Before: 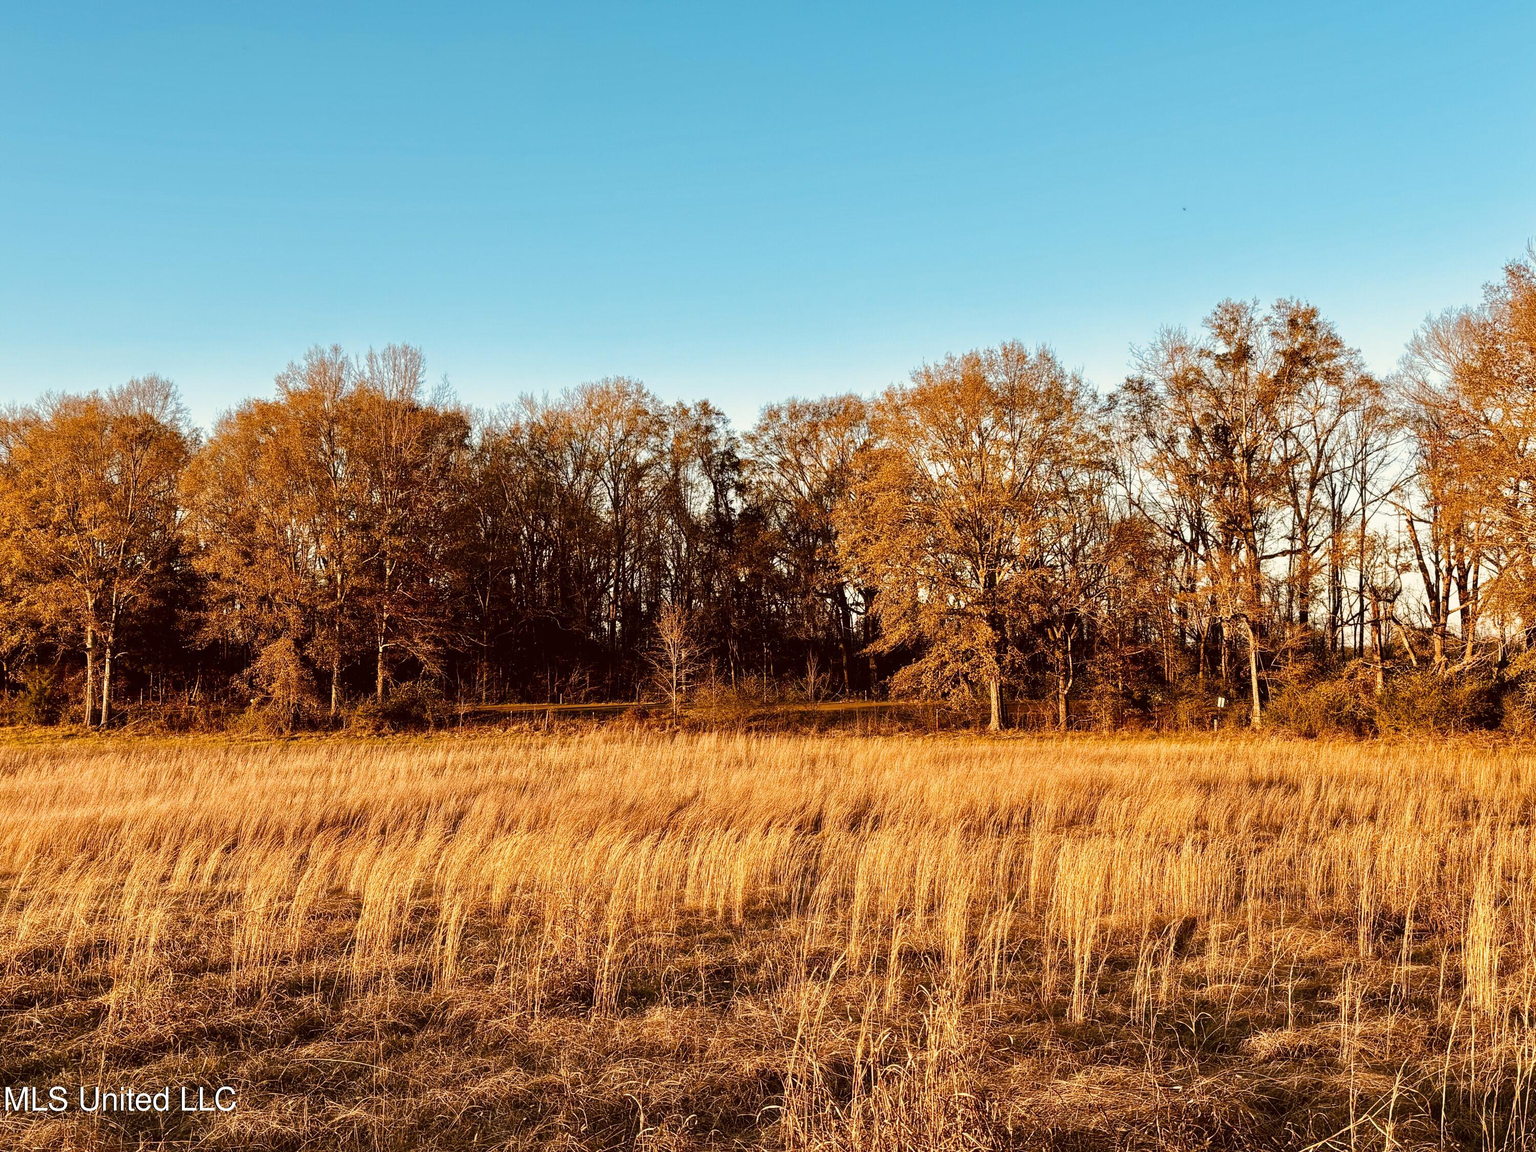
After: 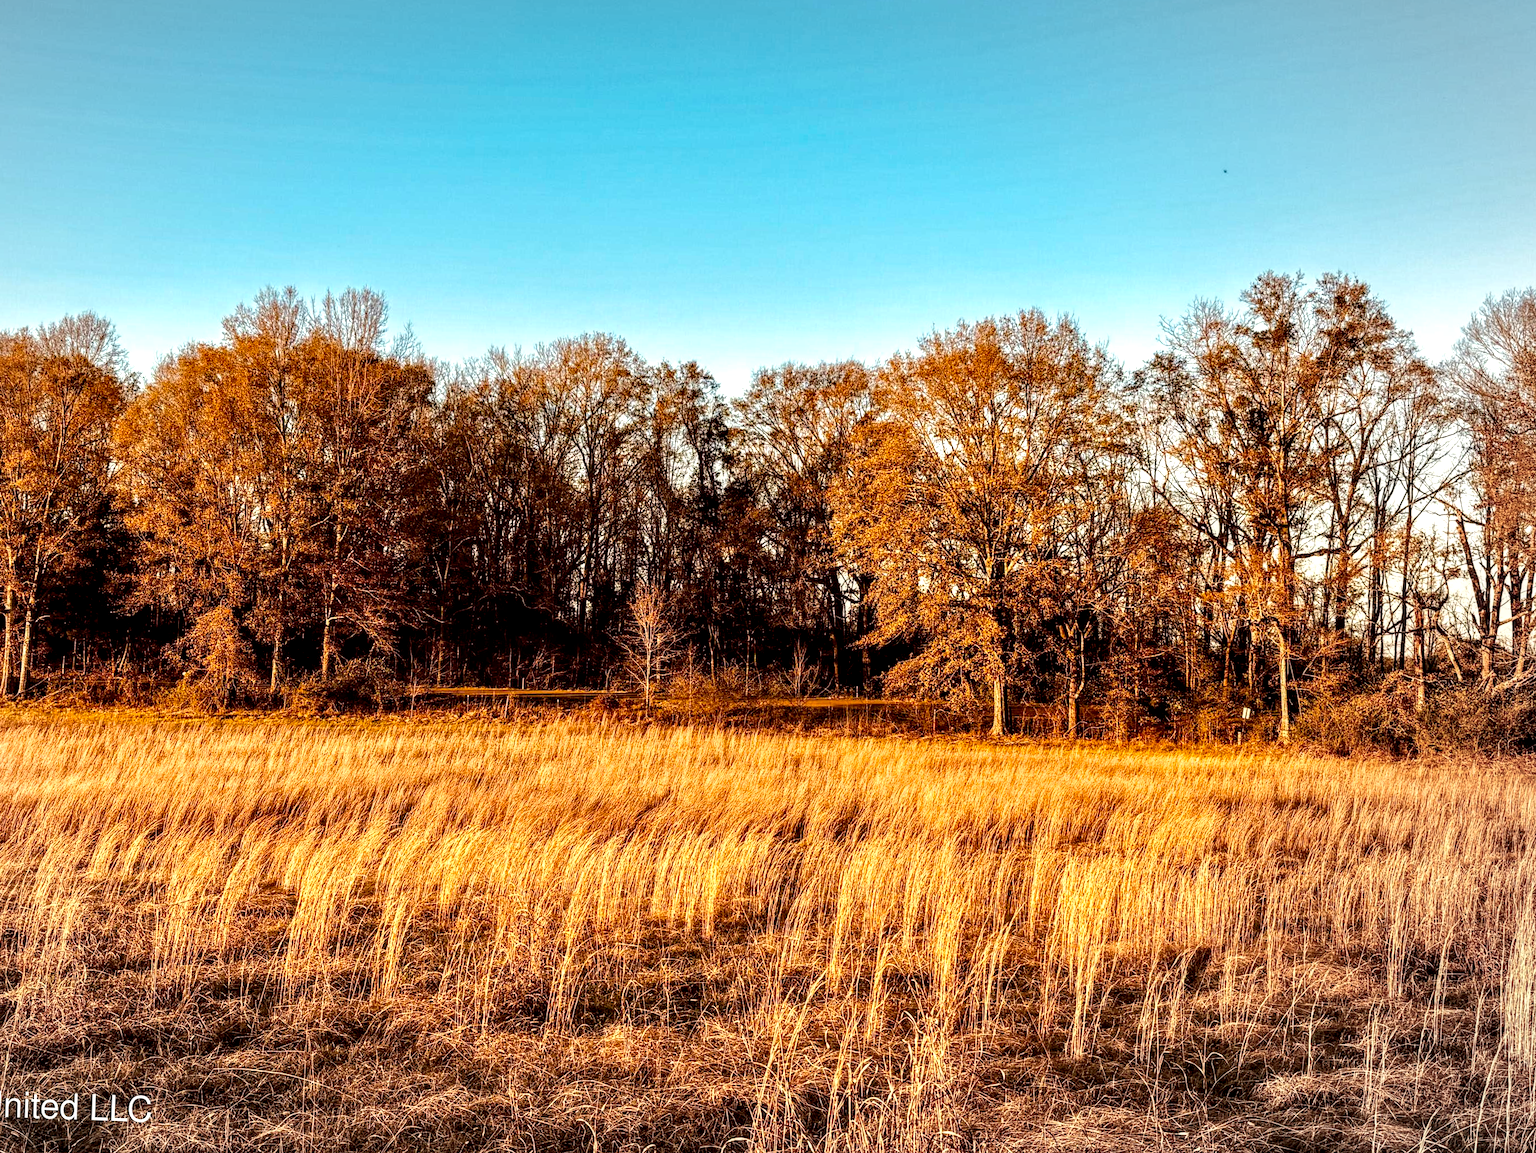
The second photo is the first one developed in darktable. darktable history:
local contrast: detail 161%
crop and rotate: angle -2.04°, left 3.108%, top 3.889%, right 1.402%, bottom 0.522%
vignetting: fall-off radius 59.79%, brightness -0.159, center (-0.149, 0.01), automatic ratio true
haze removal: compatibility mode true, adaptive false
levels: black 0.049%, levels [0, 0.474, 0.947]
